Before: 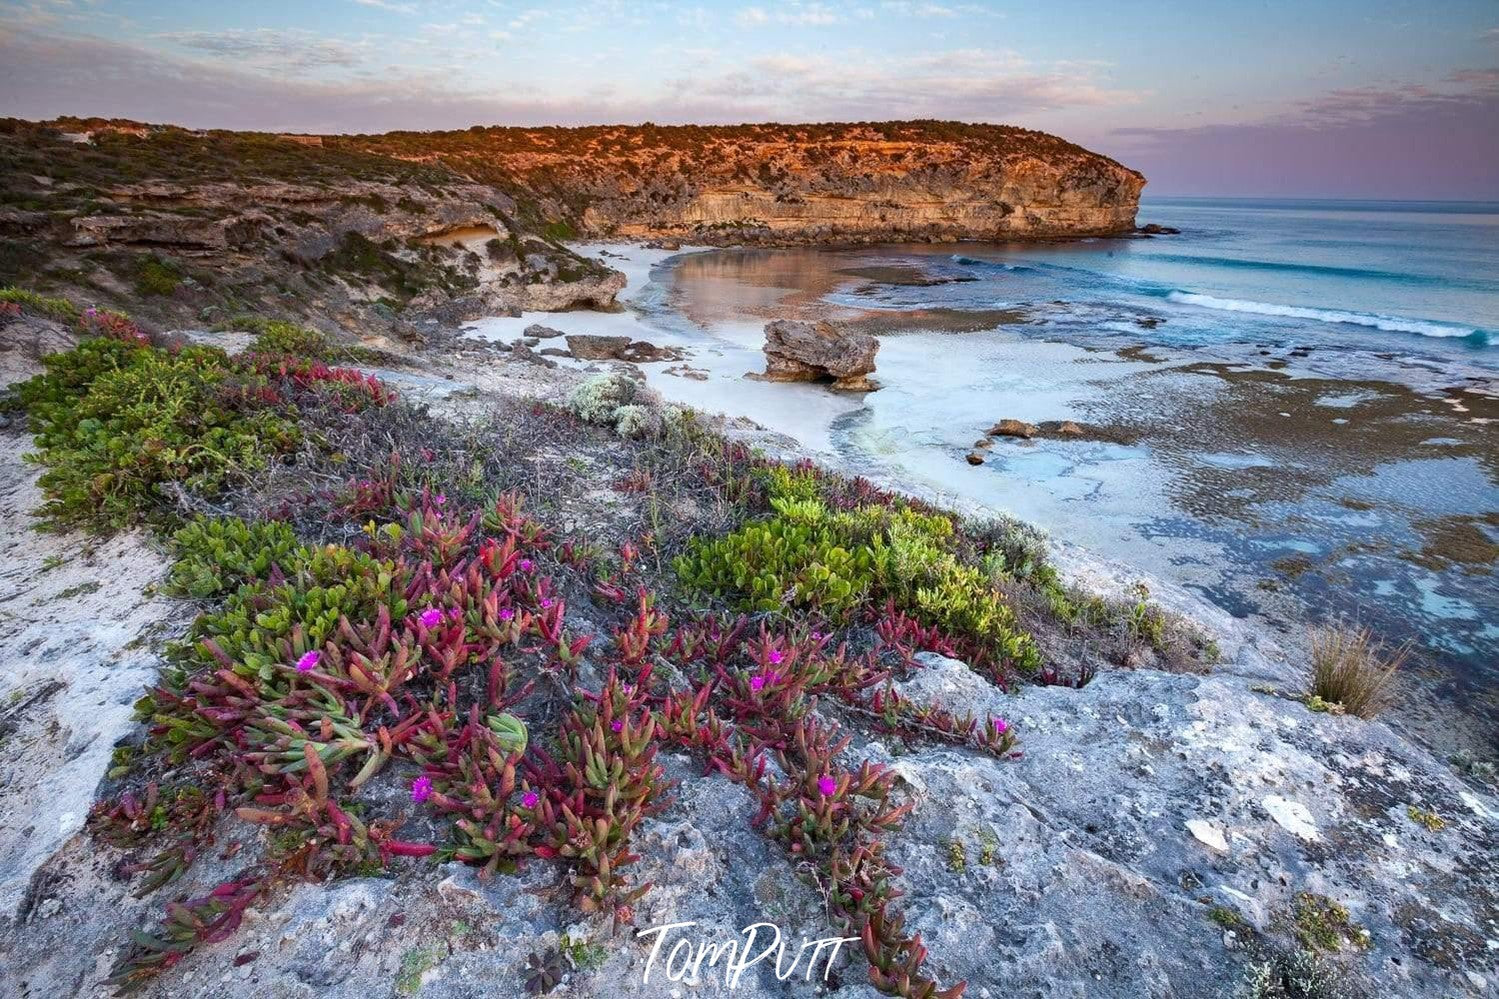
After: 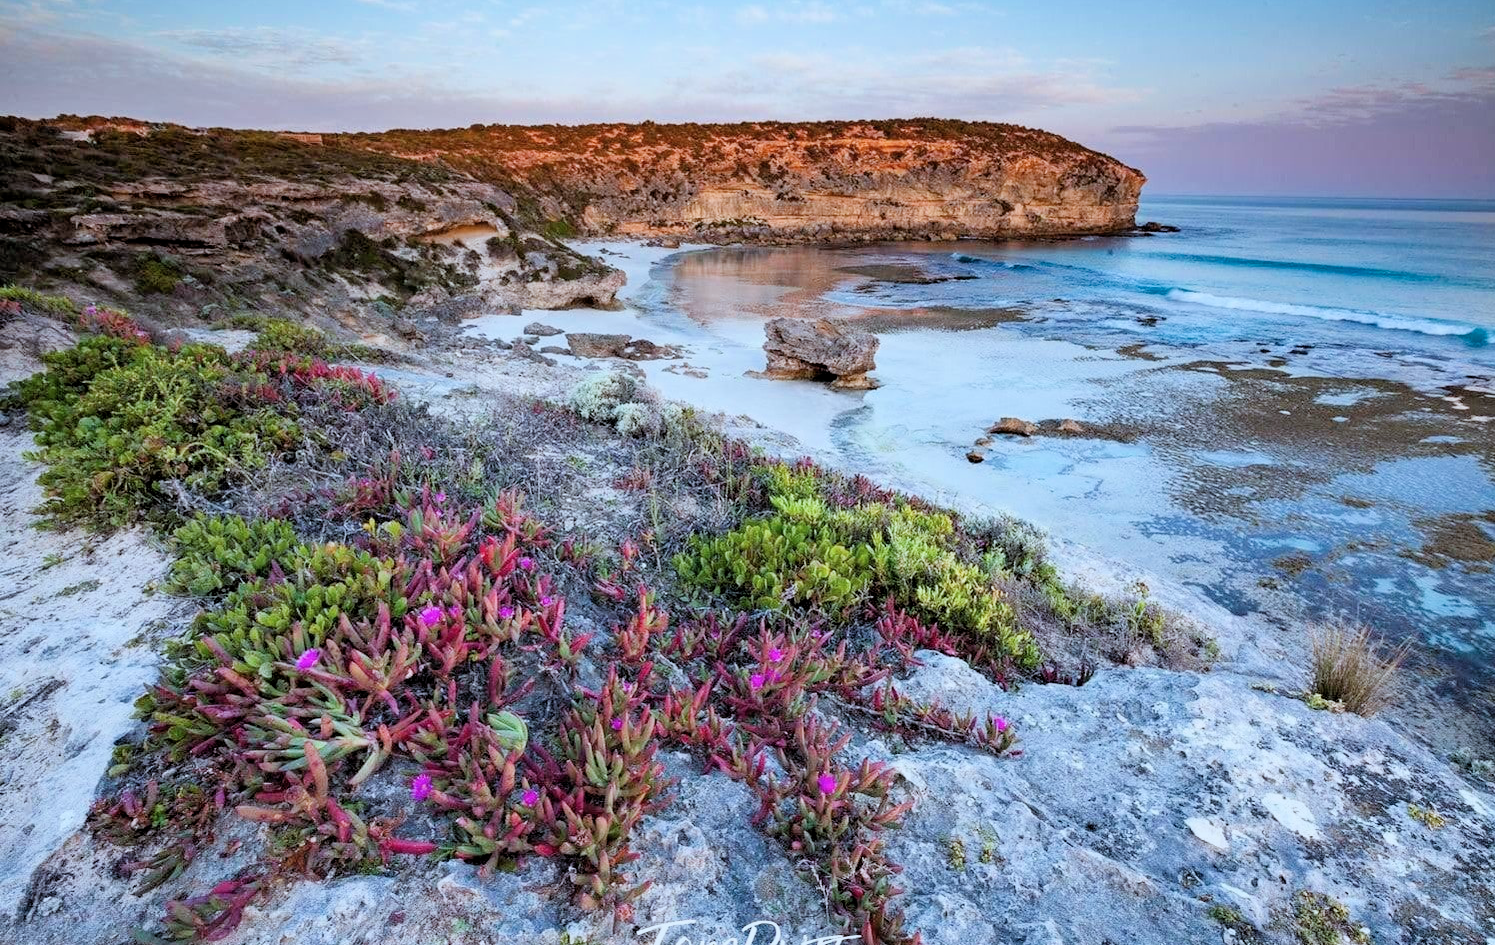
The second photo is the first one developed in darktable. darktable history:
crop: top 0.268%, right 0.259%, bottom 5.104%
filmic rgb: black relative exposure -7.59 EV, white relative exposure 4.65 EV, target black luminance 0%, hardness 3.57, latitude 50.4%, contrast 1.028, highlights saturation mix 8.54%, shadows ↔ highlights balance -0.139%
color correction: highlights a* -3.94, highlights b* -11.08
exposure: black level correction 0.001, exposure 0.499 EV, compensate exposure bias true, compensate highlight preservation false
